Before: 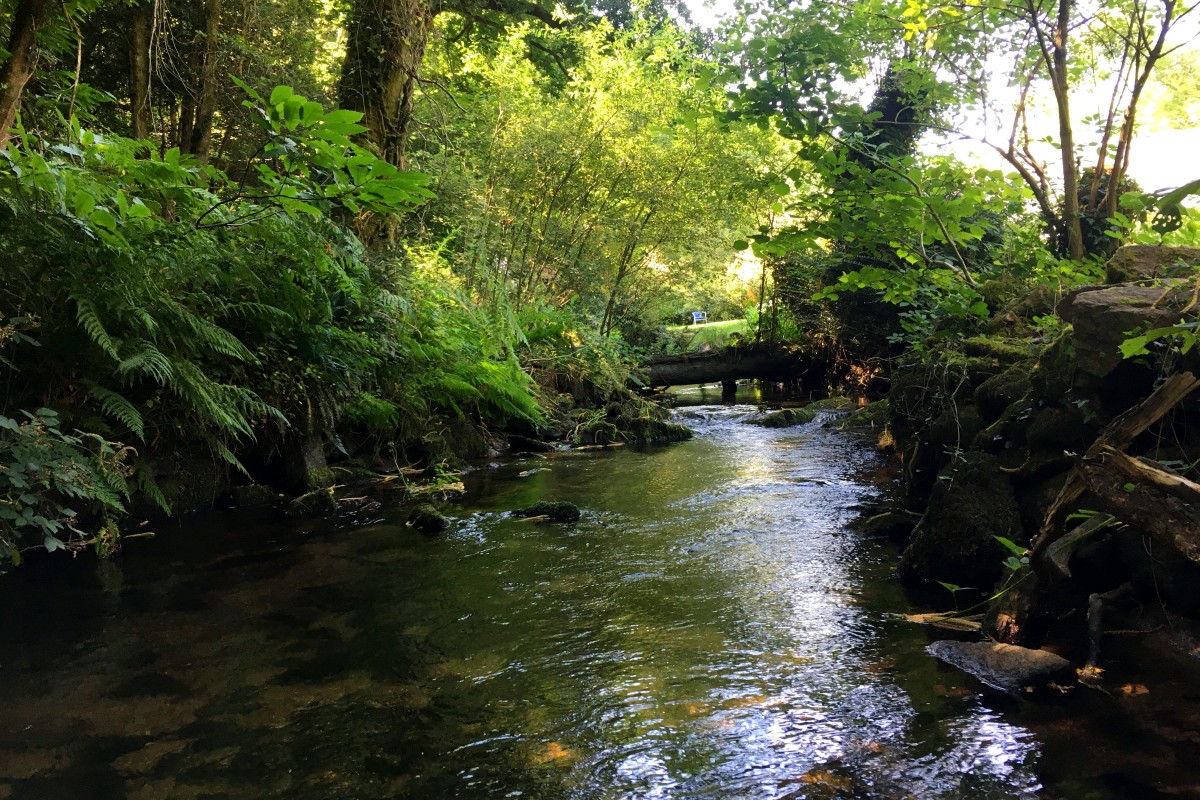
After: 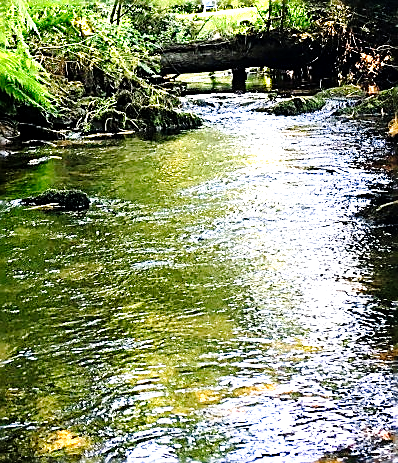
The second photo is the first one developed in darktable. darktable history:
sharpen: radius 1.725, amount 1.288
tone equalizer: -8 EV -0.444 EV, -7 EV -0.403 EV, -6 EV -0.311 EV, -5 EV -0.259 EV, -3 EV 0.222 EV, -2 EV 0.306 EV, -1 EV 0.365 EV, +0 EV 0.43 EV
exposure: black level correction 0, exposure 1.104 EV, compensate highlight preservation false
color zones: curves: ch1 [(0, 0.523) (0.143, 0.545) (0.286, 0.52) (0.429, 0.506) (0.571, 0.503) (0.714, 0.503) (0.857, 0.508) (1, 0.523)]
local contrast: highlights 103%, shadows 100%, detail 120%, midtone range 0.2
tone curve: curves: ch0 [(0, 0) (0.136, 0.071) (0.346, 0.366) (0.489, 0.573) (0.66, 0.748) (0.858, 0.926) (1, 0.977)]; ch1 [(0, 0) (0.353, 0.344) (0.45, 0.46) (0.498, 0.498) (0.521, 0.512) (0.563, 0.559) (0.592, 0.605) (0.641, 0.673) (1, 1)]; ch2 [(0, 0) (0.333, 0.346) (0.375, 0.375) (0.424, 0.43) (0.476, 0.492) (0.502, 0.502) (0.524, 0.531) (0.579, 0.61) (0.612, 0.644) (0.641, 0.722) (1, 1)], preserve colors none
contrast equalizer: octaves 7, y [[0.5, 0.5, 0.472, 0.5, 0.5, 0.5], [0.5 ×6], [0.5 ×6], [0 ×6], [0 ×6]], mix -0.215
crop: left 40.912%, top 39.117%, right 25.869%, bottom 2.972%
